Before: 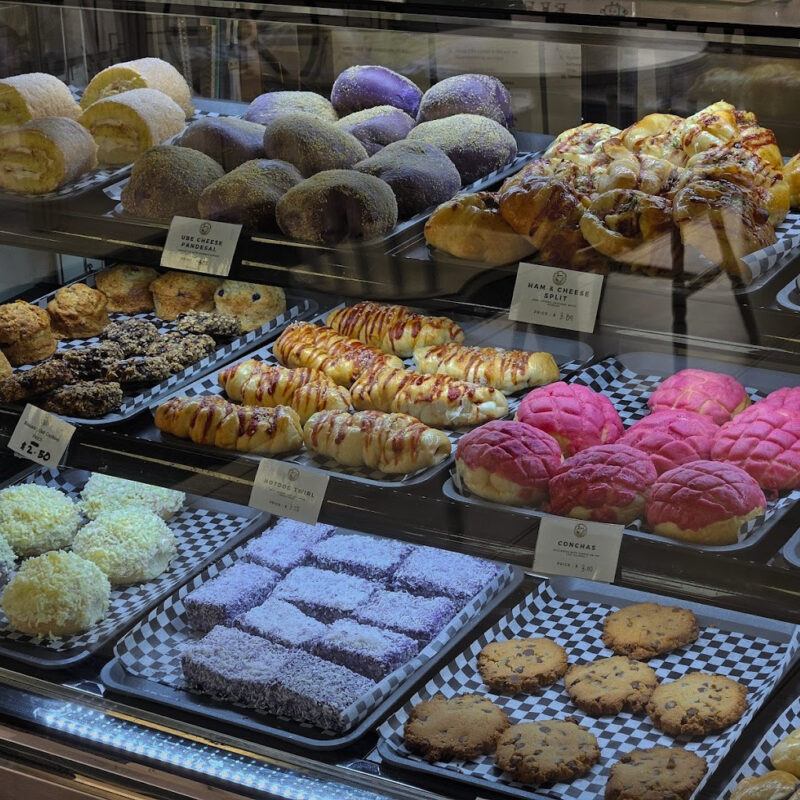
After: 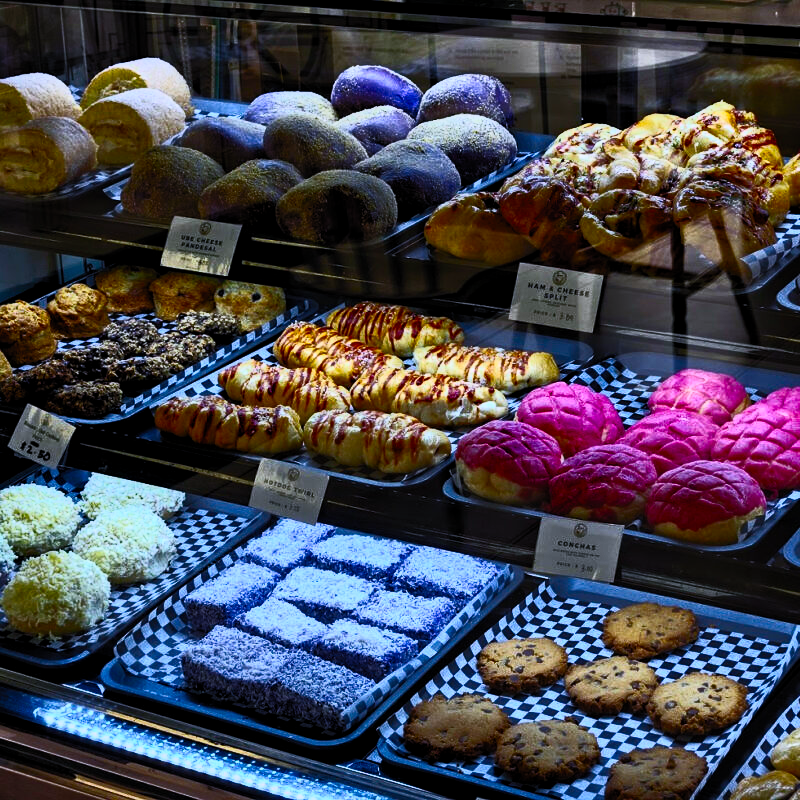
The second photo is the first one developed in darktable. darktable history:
local contrast: highlights 61%, shadows 106%, detail 107%, midtone range 0.529
contrast brightness saturation: contrast 0.83, brightness 0.59, saturation 0.59
white balance: red 0.967, blue 1.119, emerald 0.756
filmic rgb: middle gray luminance 29%, black relative exposure -10.3 EV, white relative exposure 5.5 EV, threshold 6 EV, target black luminance 0%, hardness 3.95, latitude 2.04%, contrast 1.132, highlights saturation mix 5%, shadows ↔ highlights balance 15.11%, add noise in highlights 0, preserve chrominance no, color science v3 (2019), use custom middle-gray values true, iterations of high-quality reconstruction 0, contrast in highlights soft, enable highlight reconstruction true
